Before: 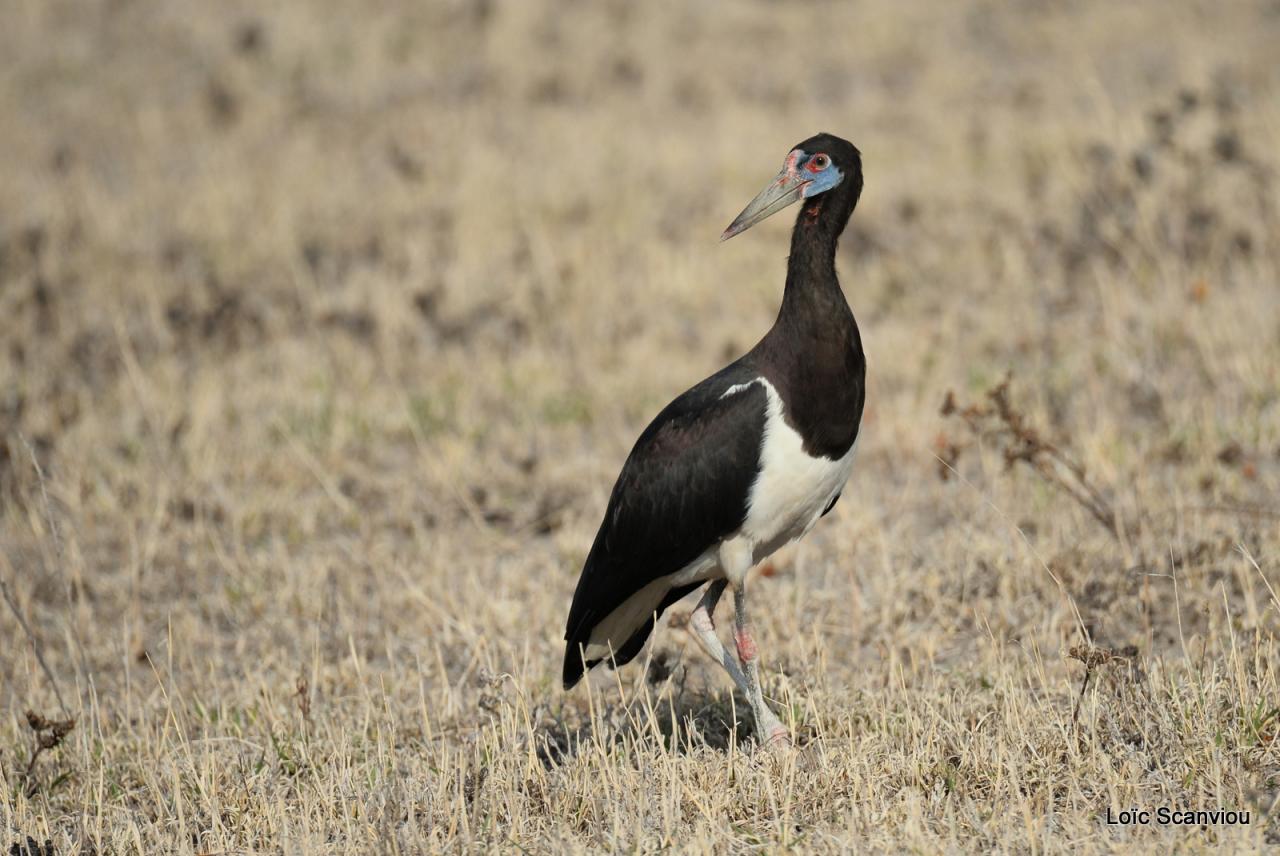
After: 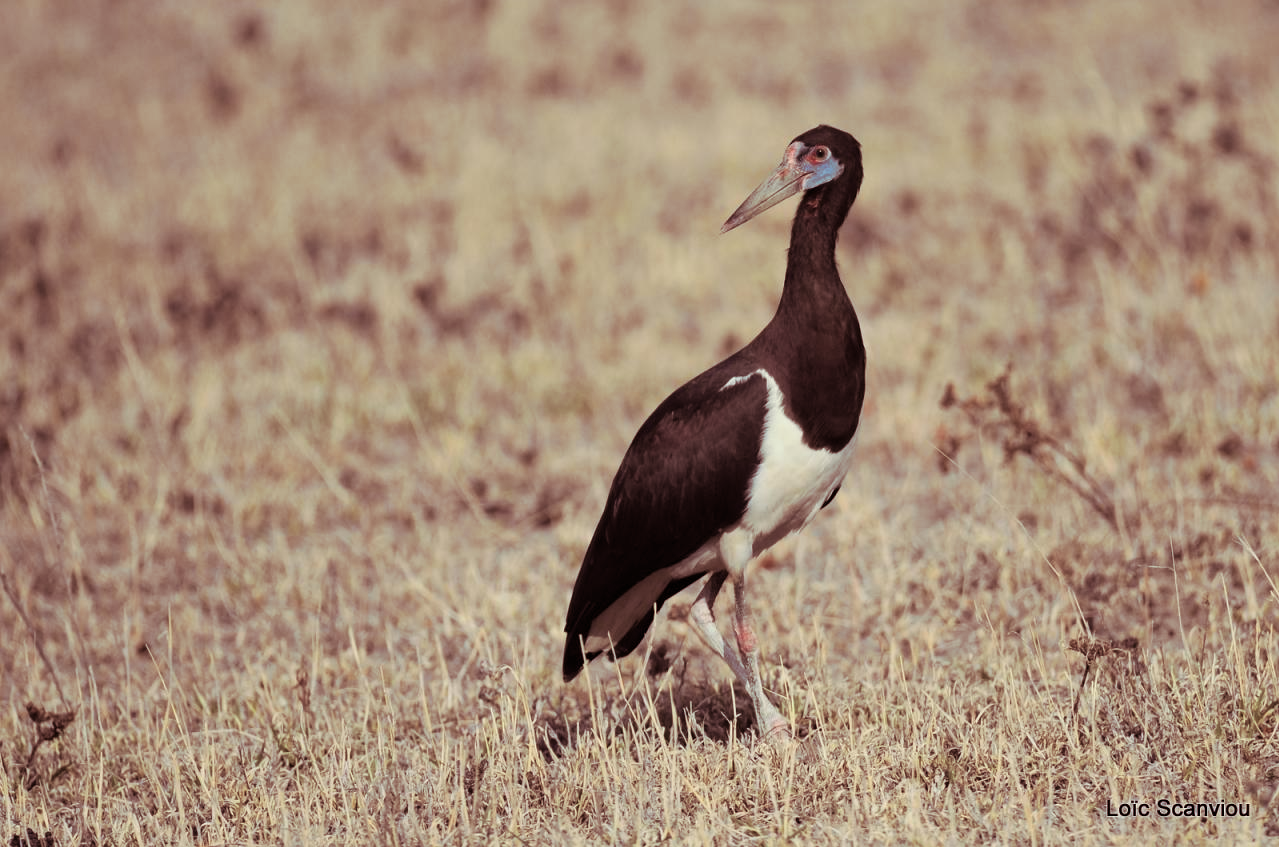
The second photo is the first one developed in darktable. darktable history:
split-toning: on, module defaults
crop: top 1.049%, right 0.001%
